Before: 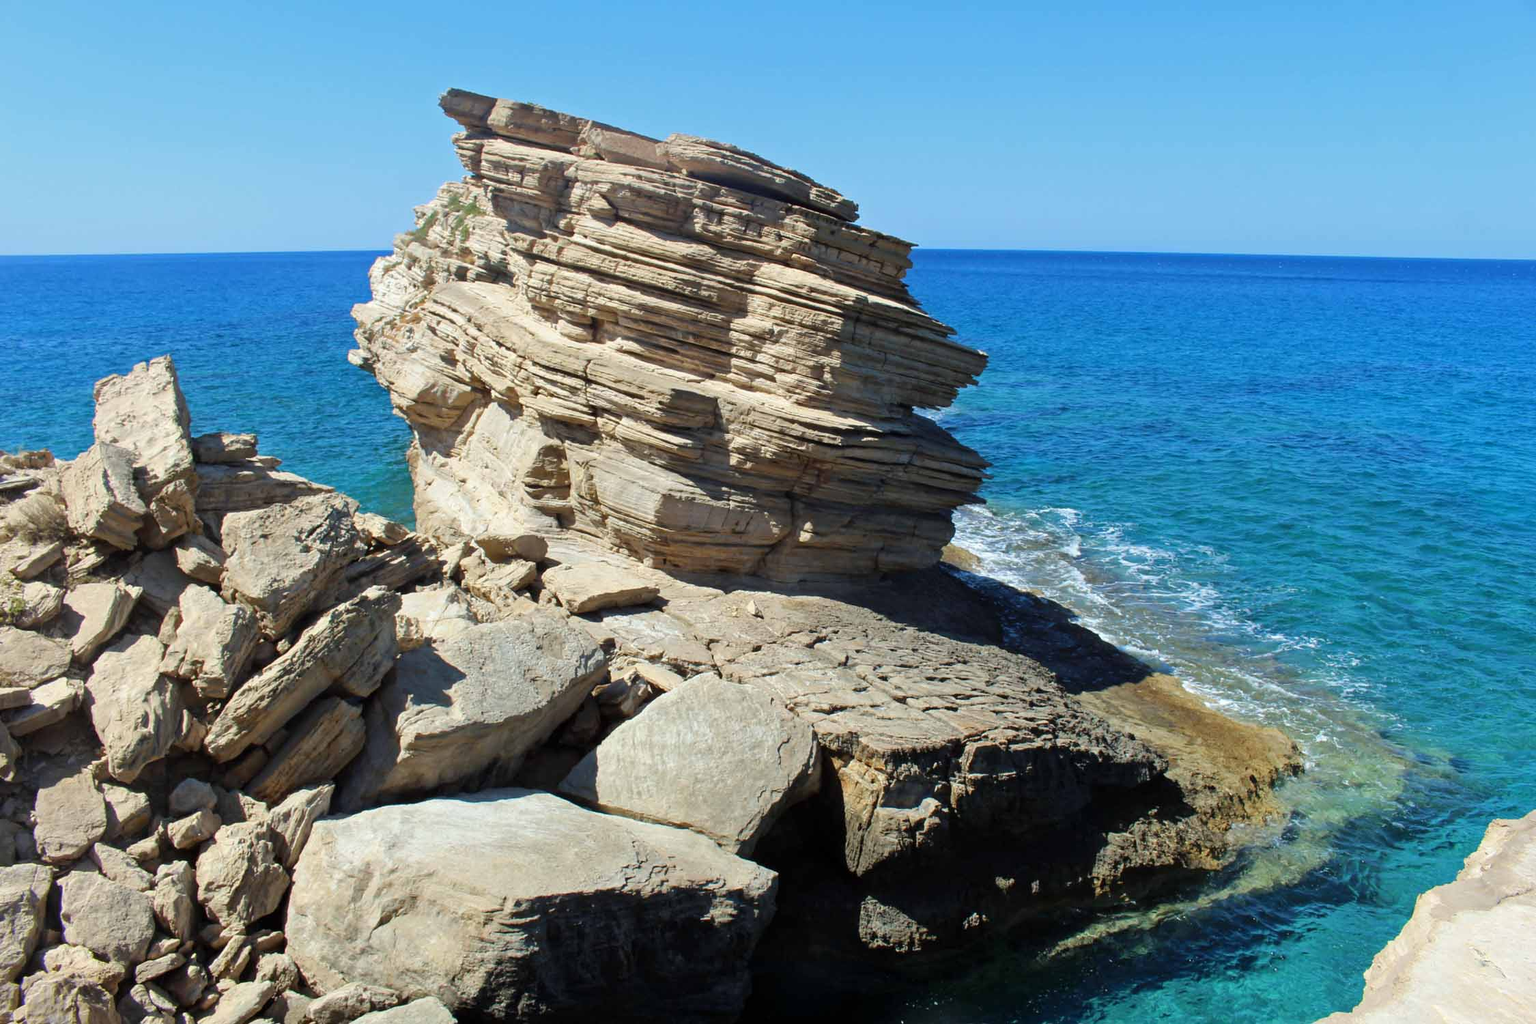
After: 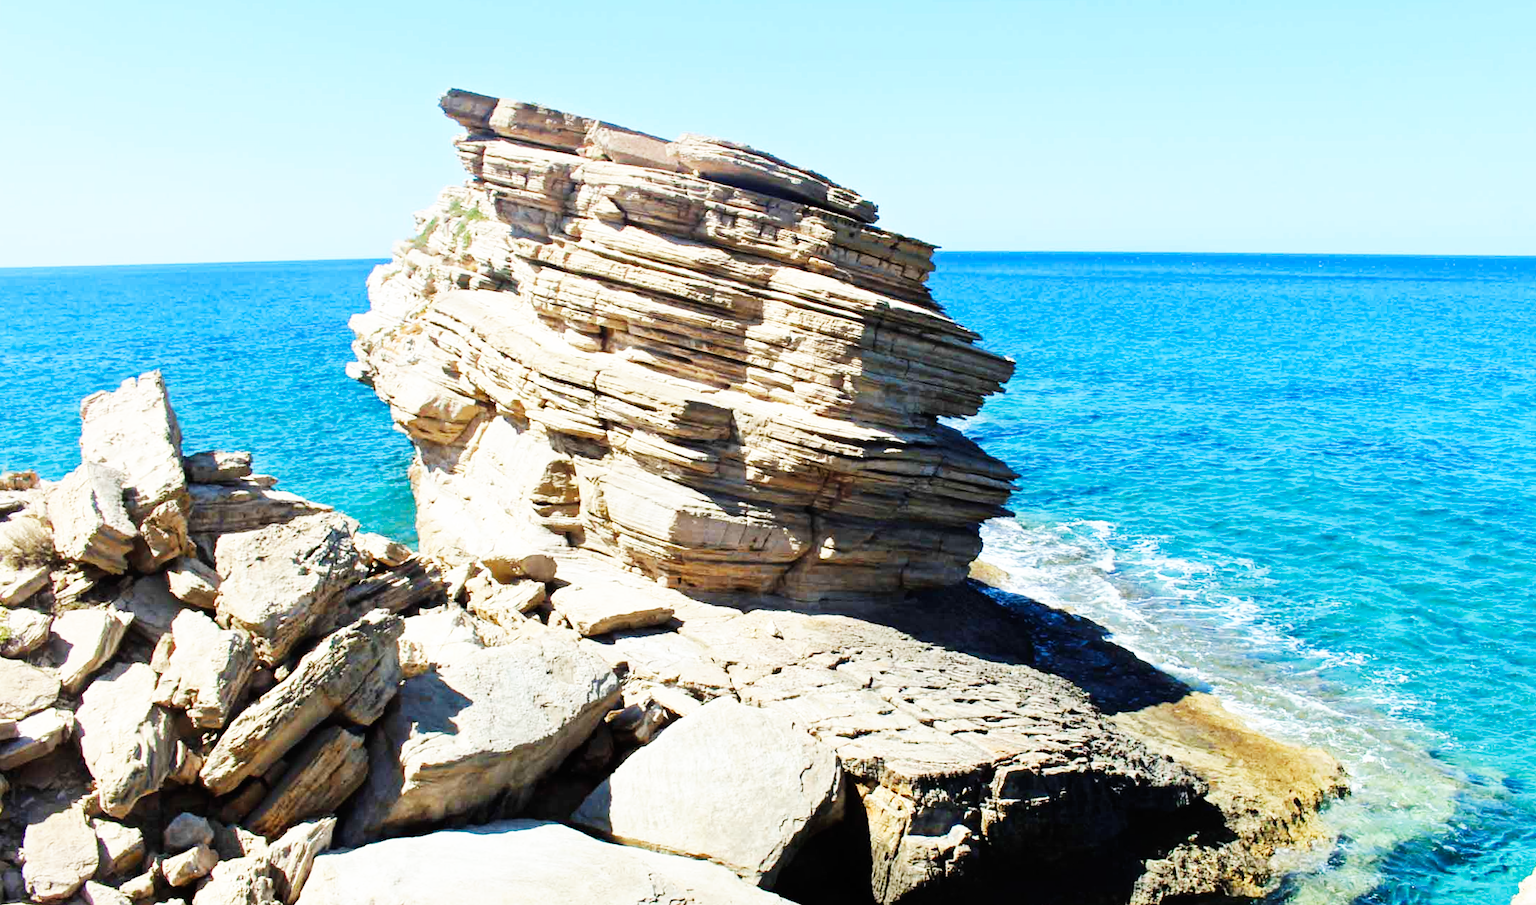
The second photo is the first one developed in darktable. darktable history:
crop and rotate: angle 0.587°, left 0.308%, right 2.624%, bottom 14.146%
base curve: curves: ch0 [(0, 0) (0.007, 0.004) (0.027, 0.03) (0.046, 0.07) (0.207, 0.54) (0.442, 0.872) (0.673, 0.972) (1, 1)], preserve colors none
